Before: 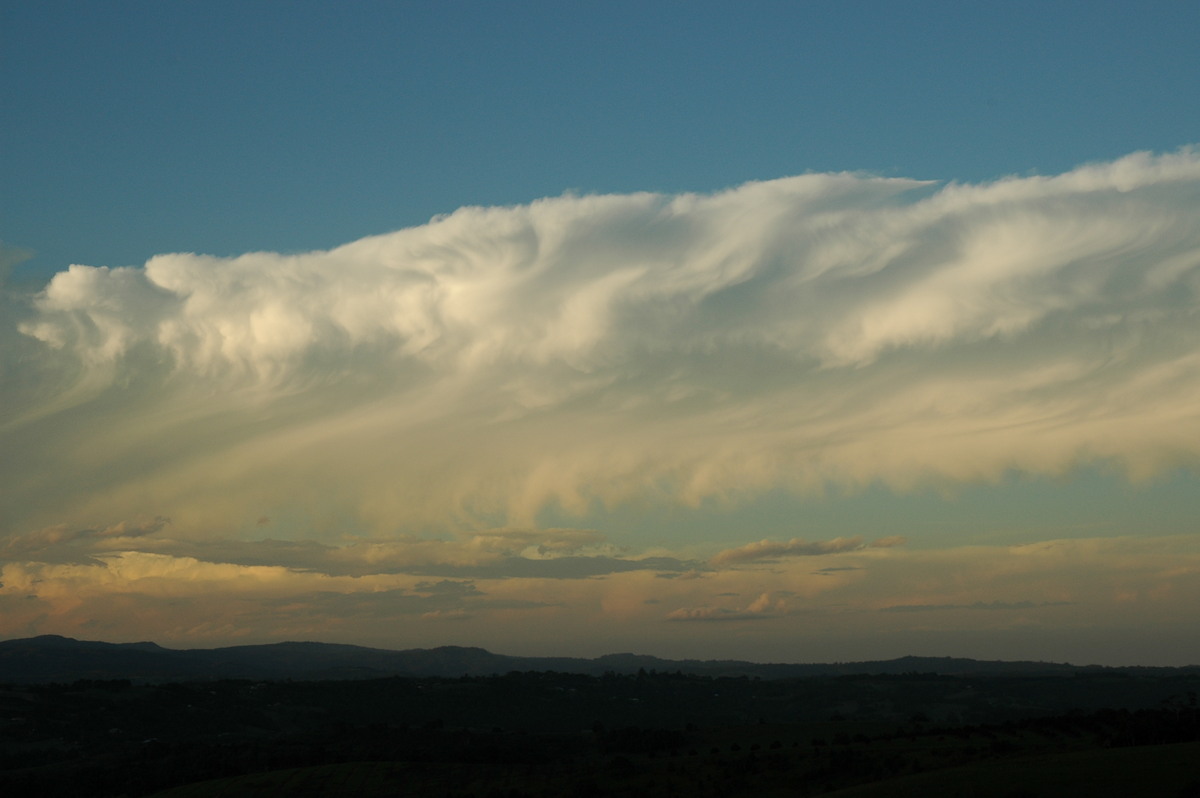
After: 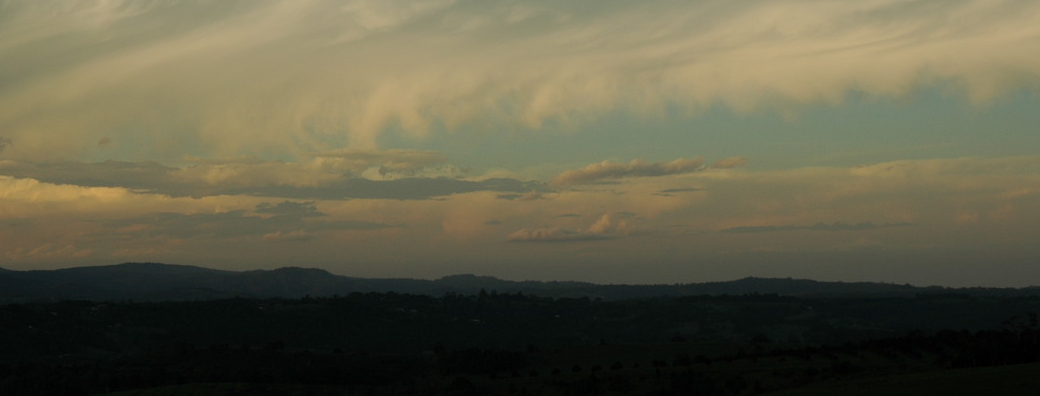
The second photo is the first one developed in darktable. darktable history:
crop and rotate: left 13.274%, top 47.565%, bottom 2.799%
